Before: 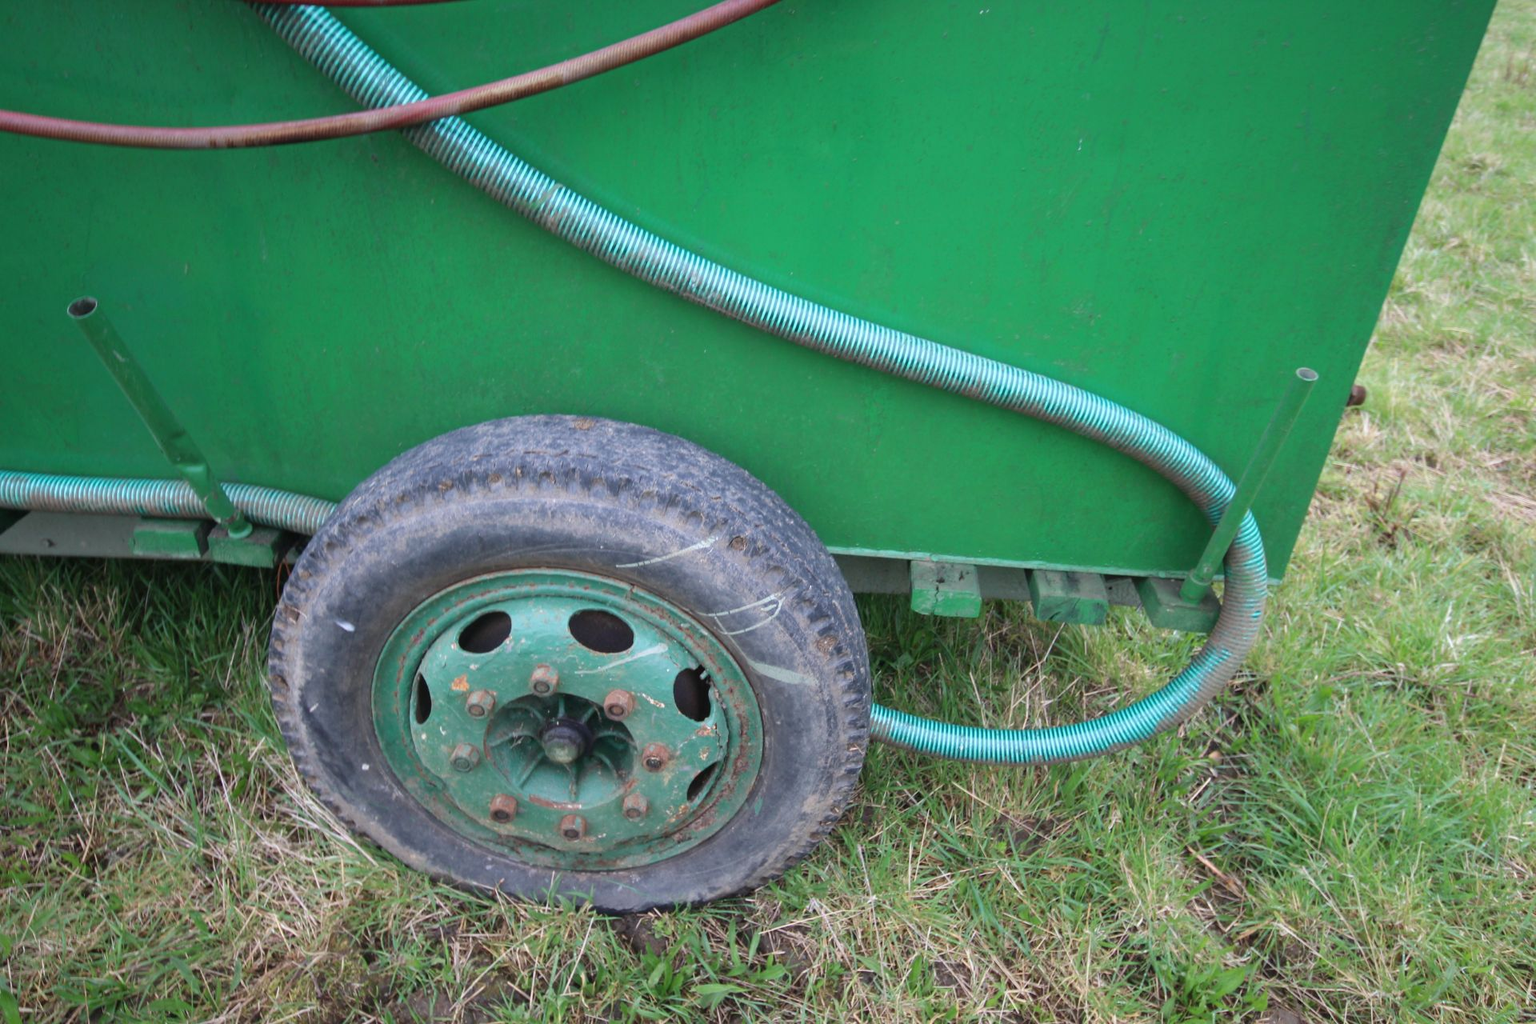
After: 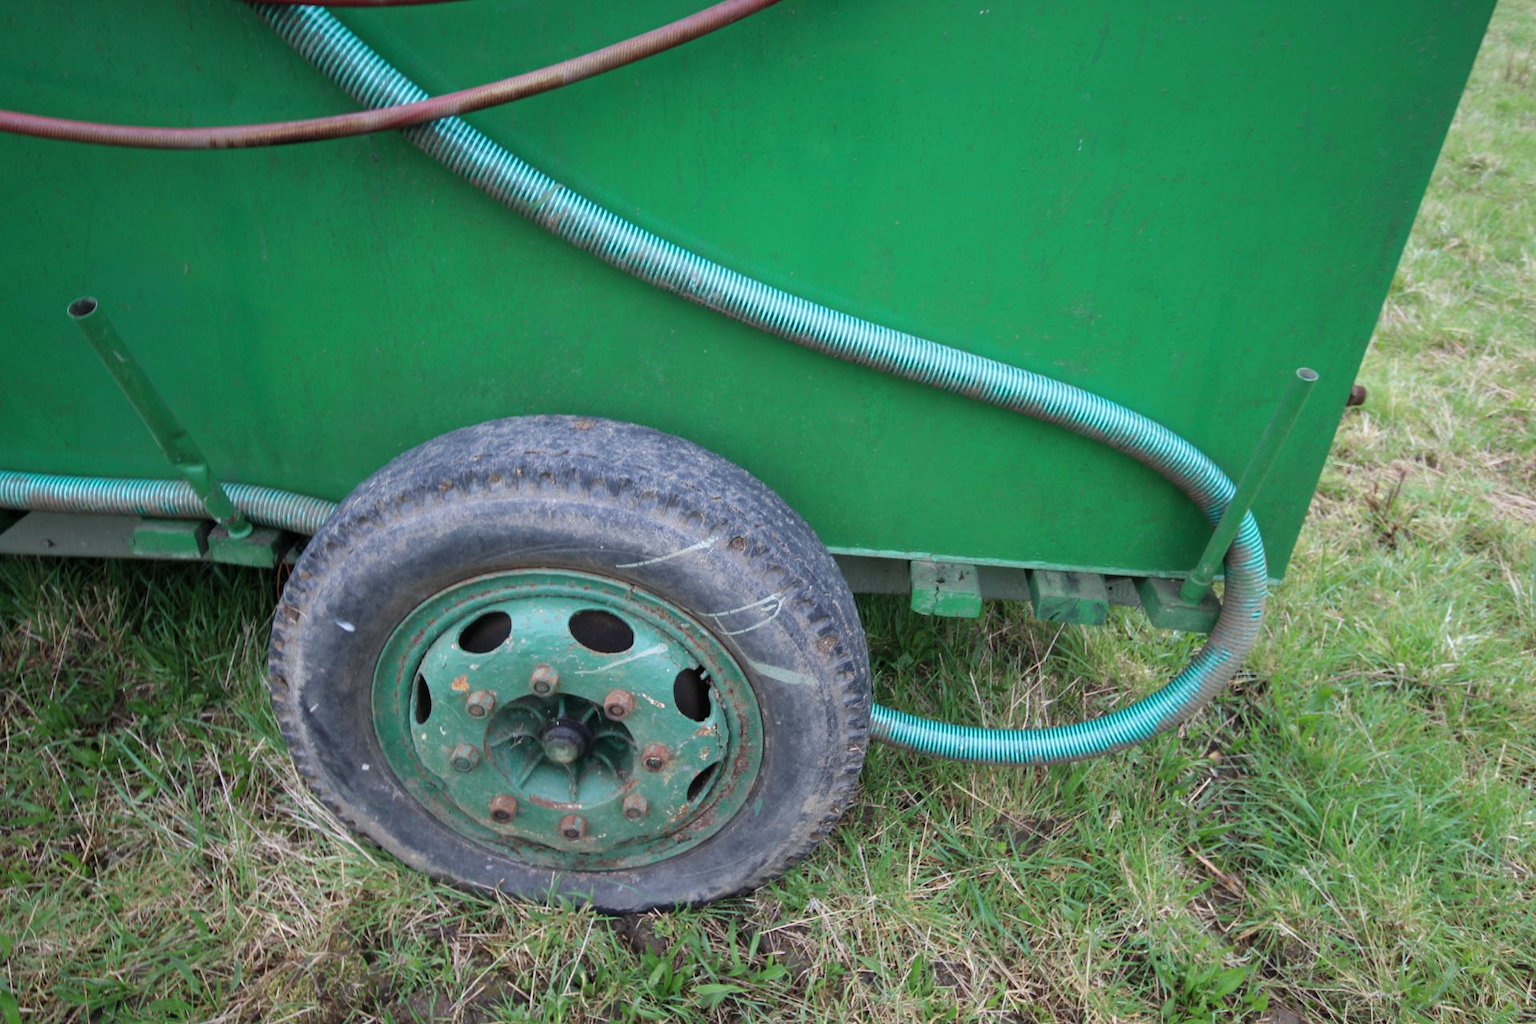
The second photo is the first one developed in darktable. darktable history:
white balance: red 0.978, blue 0.999
levels: levels [0.016, 0.484, 0.953]
tone equalizer: on, module defaults
exposure: black level correction 0.001, exposure -0.2 EV, compensate highlight preservation false
